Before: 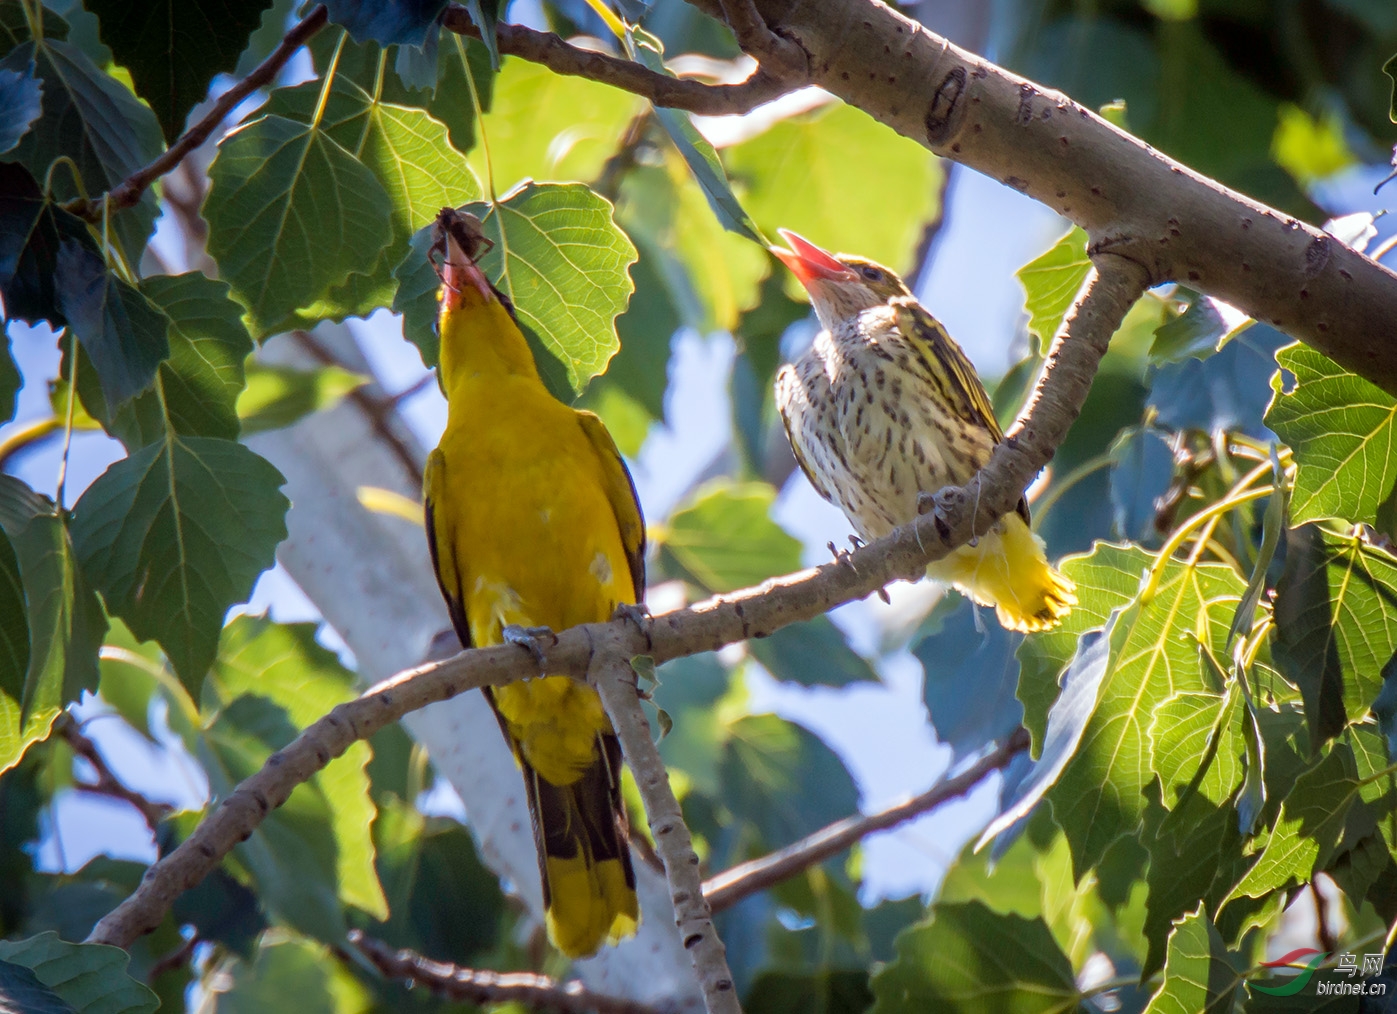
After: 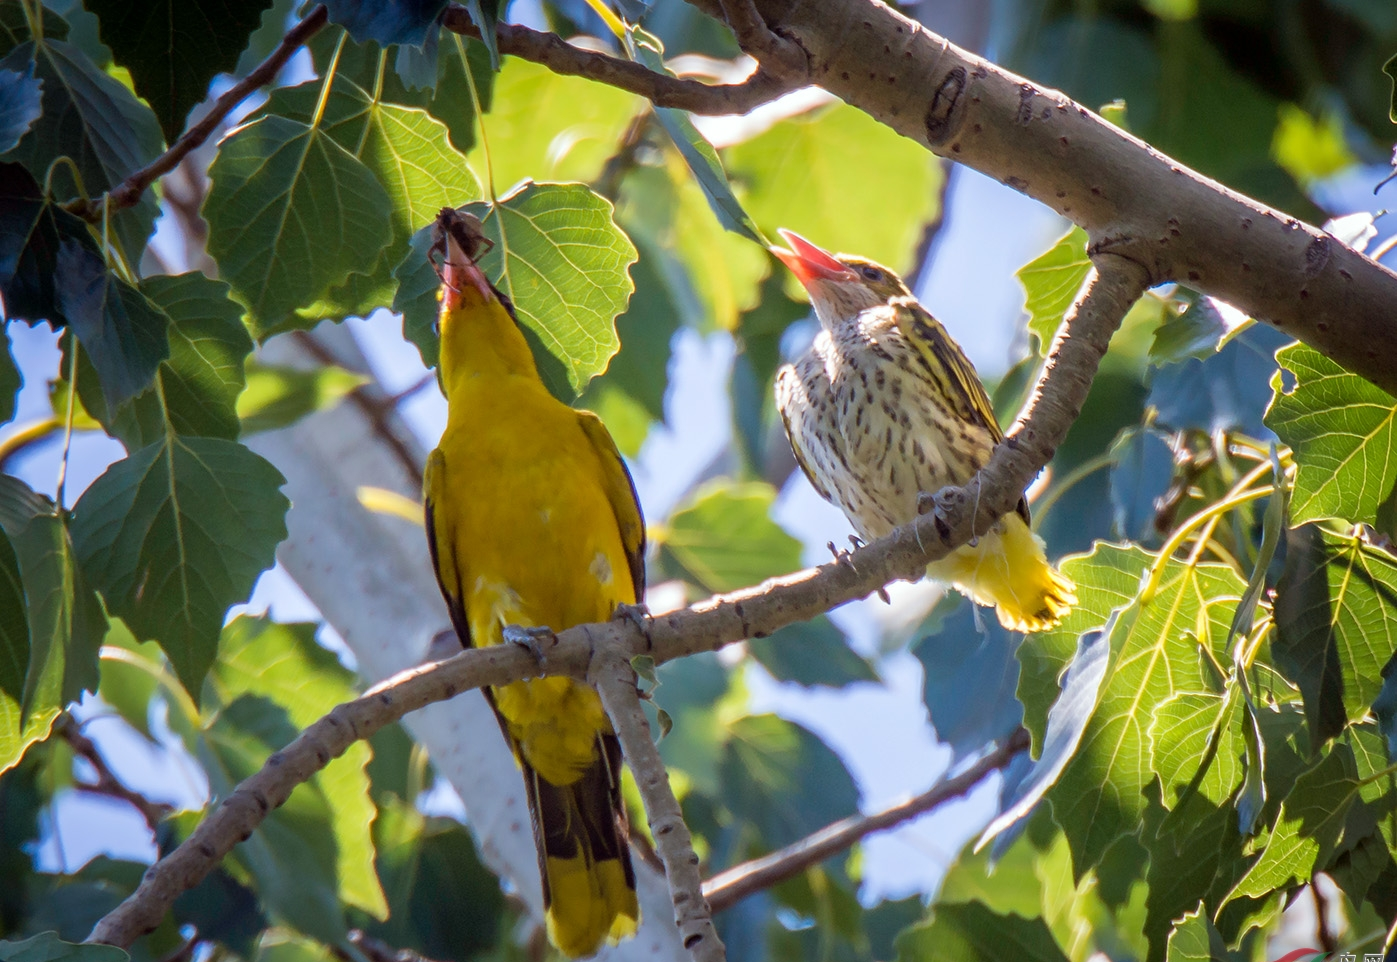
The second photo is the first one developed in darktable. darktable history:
crop and rotate: top 0.012%, bottom 5.024%
